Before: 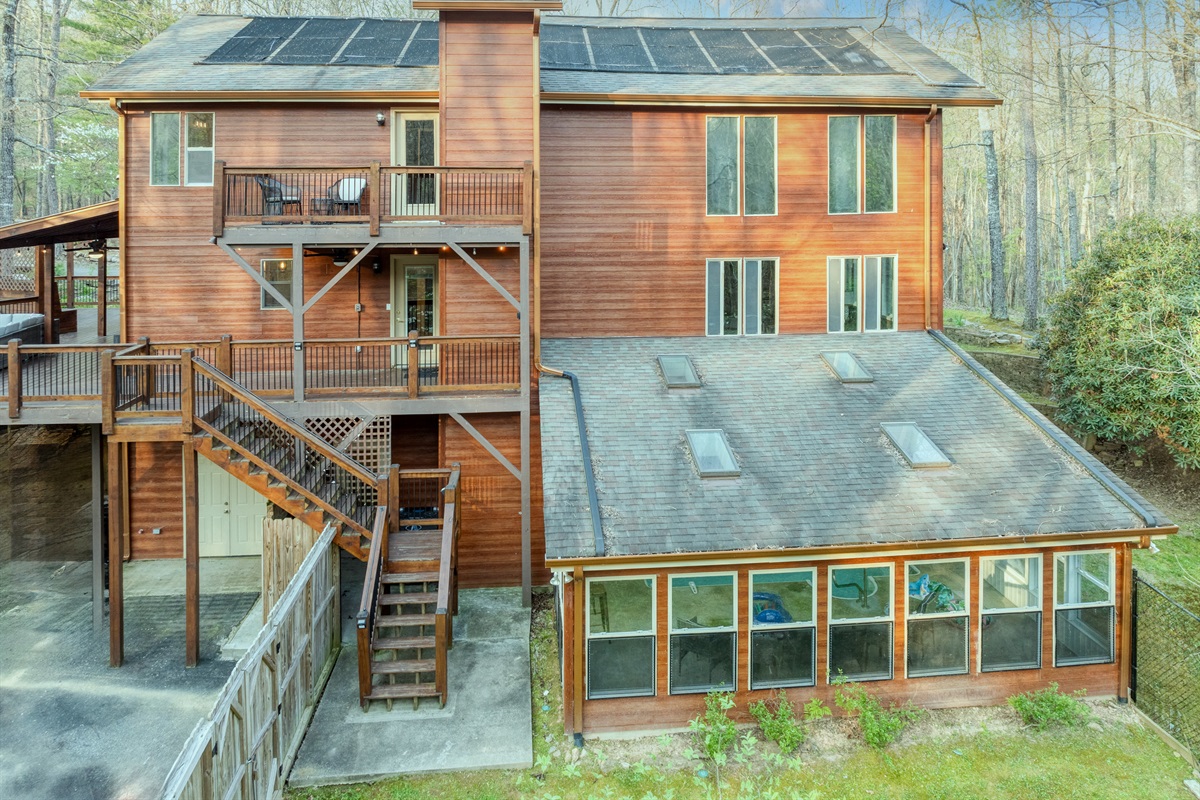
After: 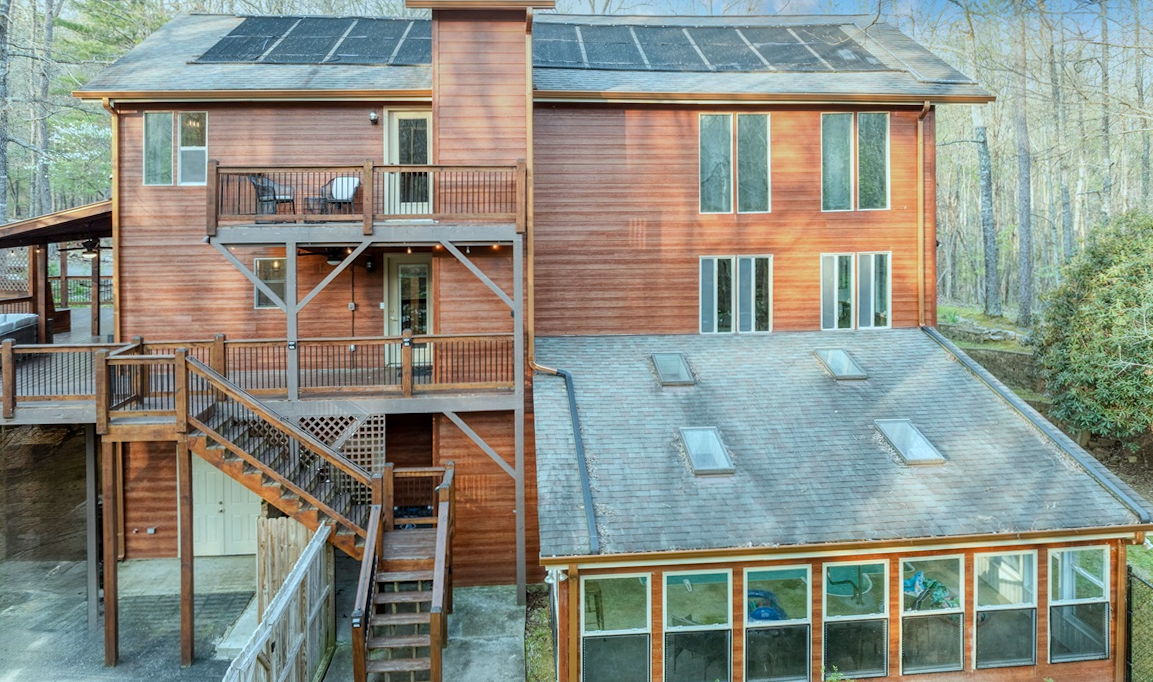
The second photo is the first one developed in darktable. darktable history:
color correction: highlights a* -0.772, highlights b* -8.92
crop and rotate: angle 0.2°, left 0.275%, right 3.127%, bottom 14.18%
